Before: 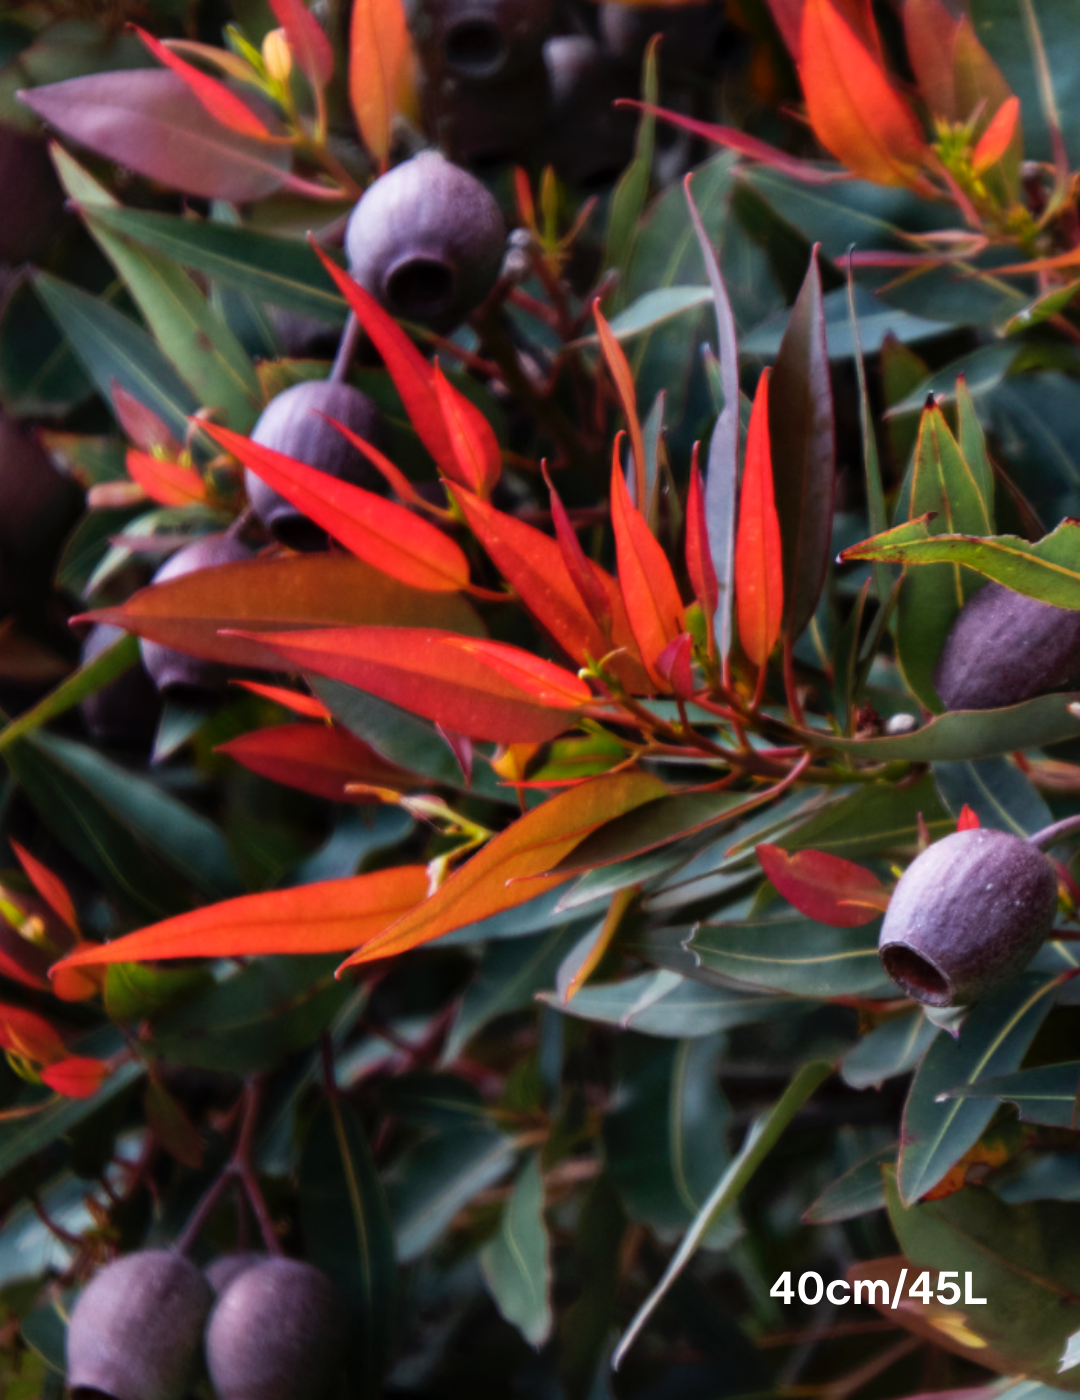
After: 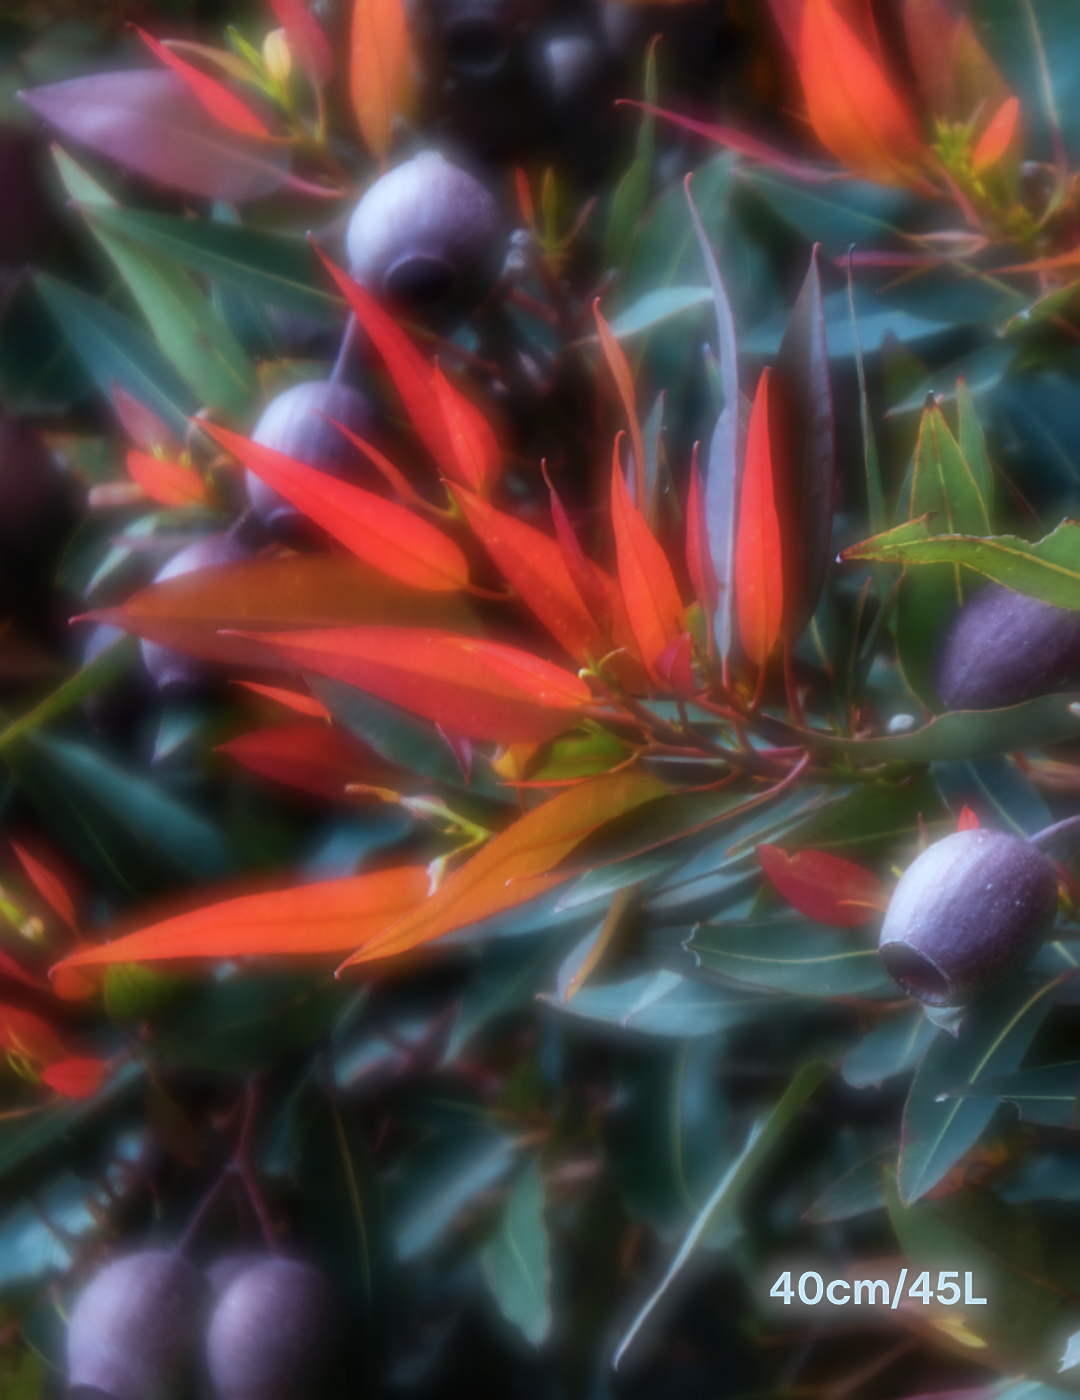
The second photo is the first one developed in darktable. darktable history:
soften: on, module defaults
white balance: red 0.974, blue 1.044
sharpen: on, module defaults
color correction: highlights a* -10.04, highlights b* -10.37
